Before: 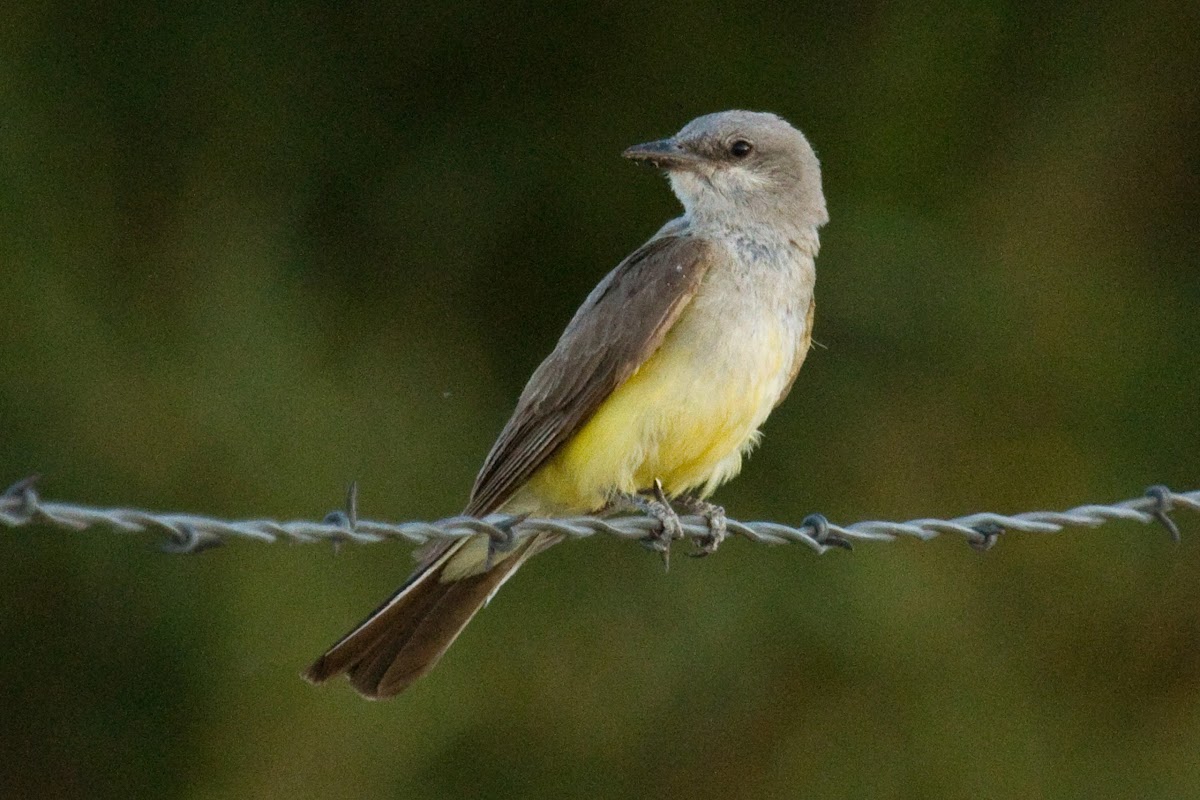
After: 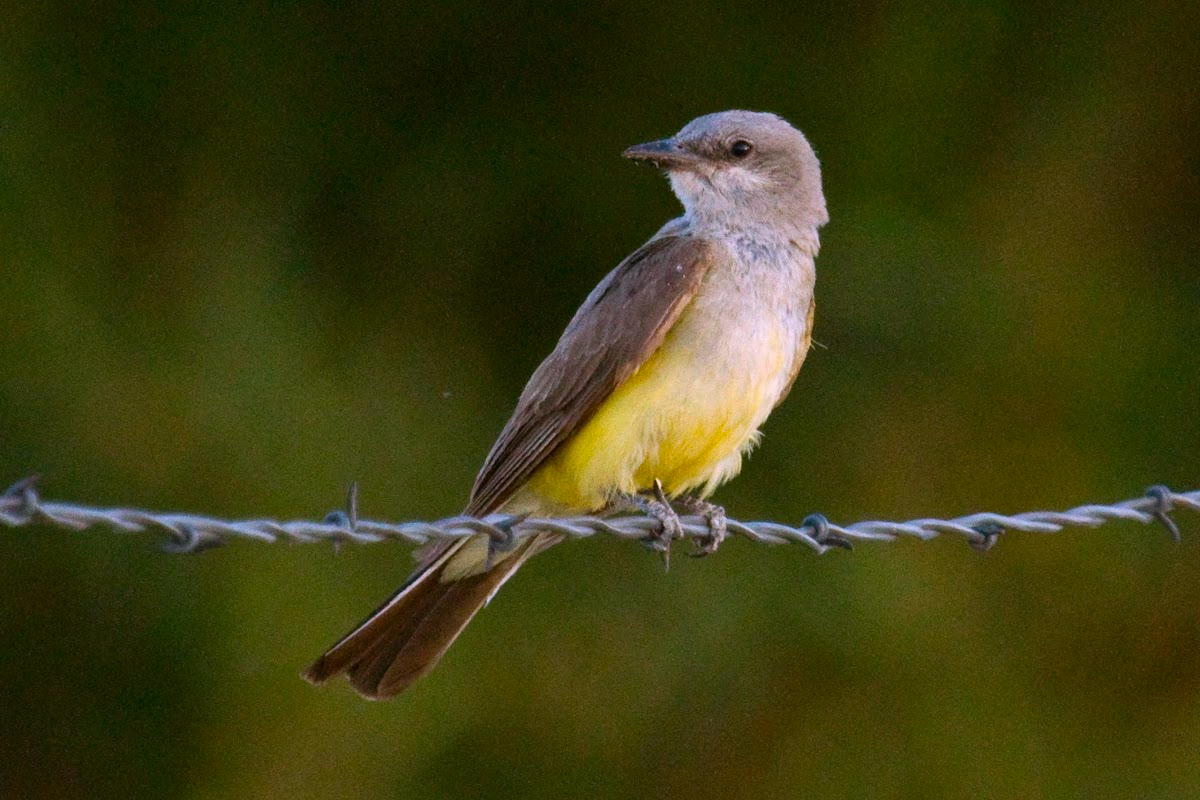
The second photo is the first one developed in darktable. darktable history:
contrast brightness saturation: brightness -0.02, saturation 0.35
rotate and perspective: automatic cropping original format, crop left 0, crop top 0
white balance: red 1.066, blue 1.119
